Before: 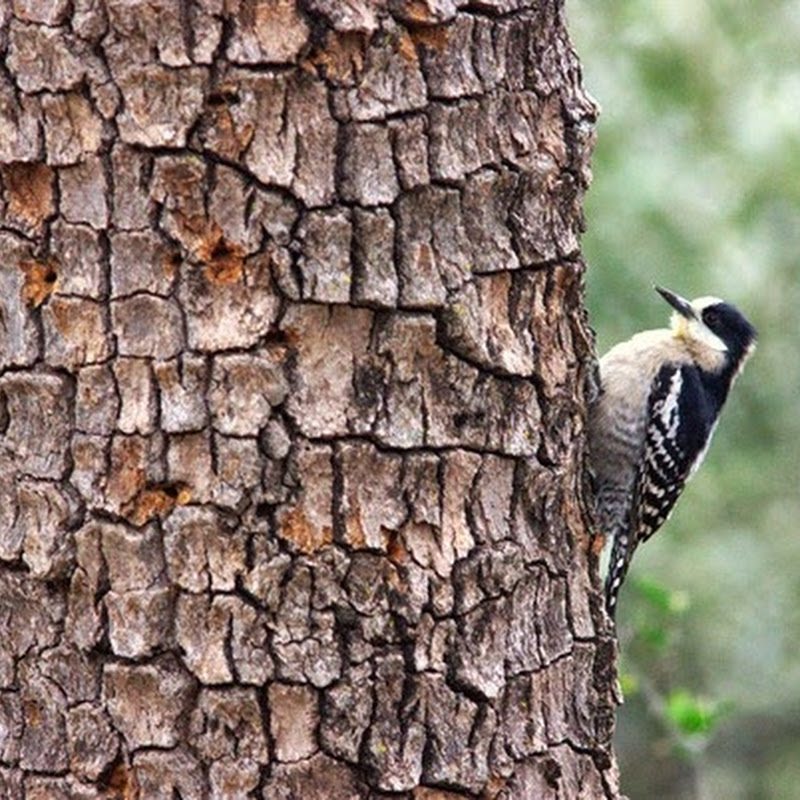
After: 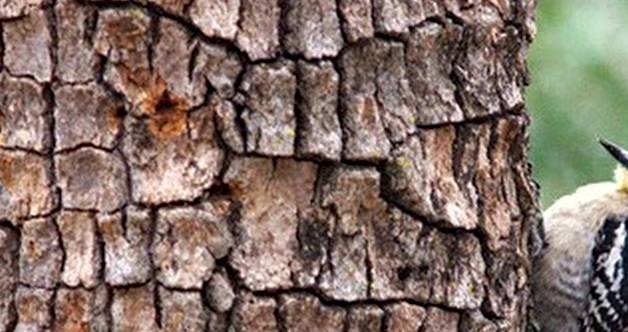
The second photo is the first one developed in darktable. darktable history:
crop: left 7.036%, top 18.398%, right 14.379%, bottom 40.043%
haze removal: compatibility mode true, adaptive false
tone equalizer: on, module defaults
